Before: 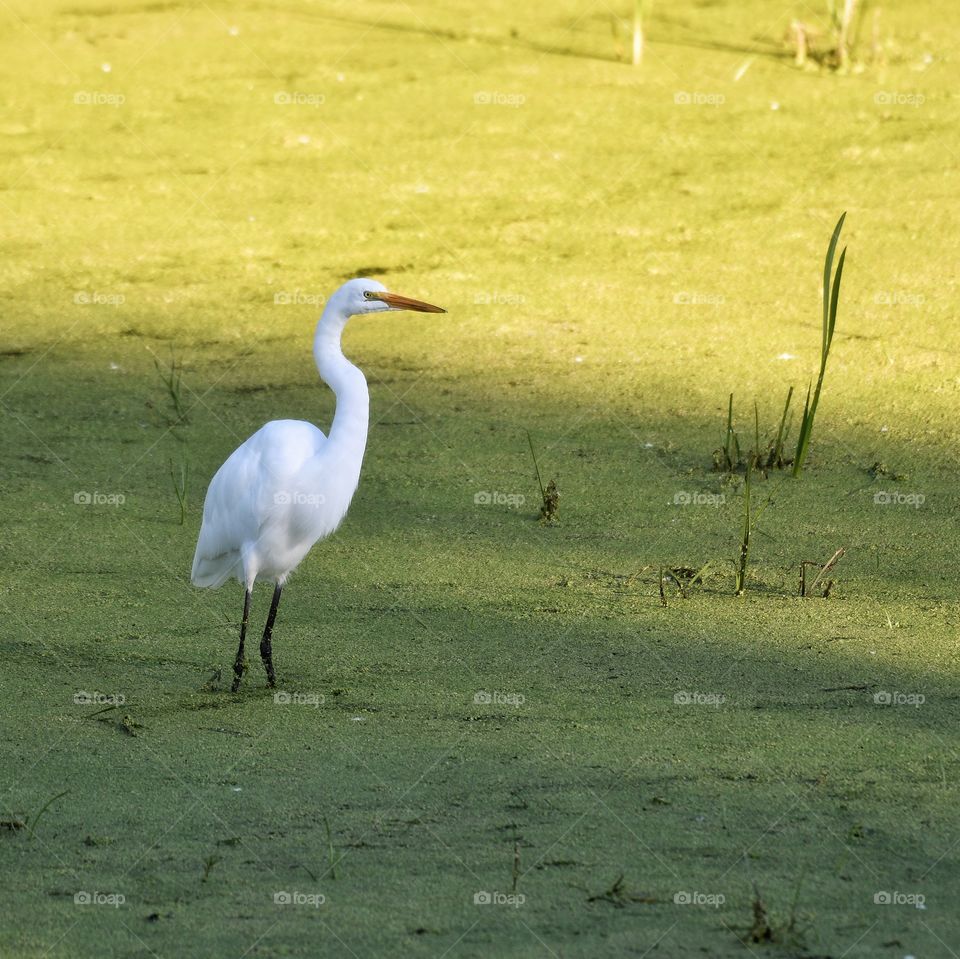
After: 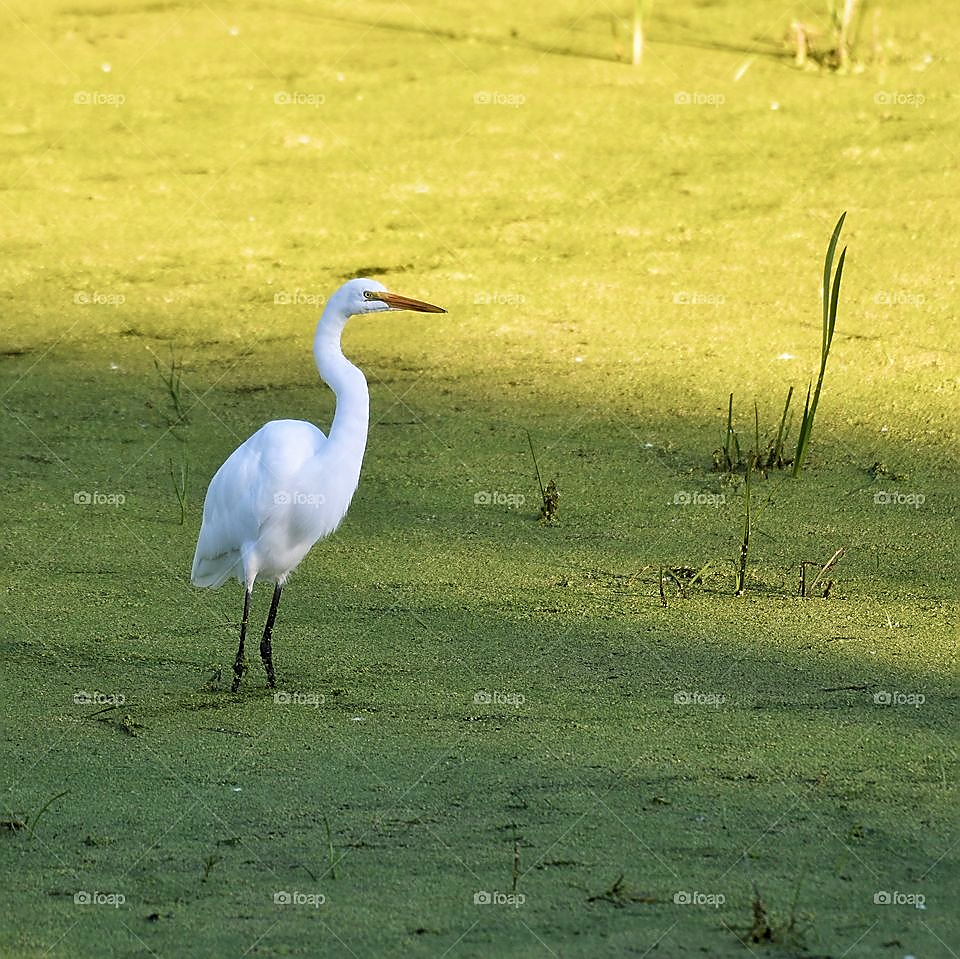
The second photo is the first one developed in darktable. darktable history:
sharpen: radius 1.36, amount 1.268, threshold 0.824
velvia: strength 27.11%
